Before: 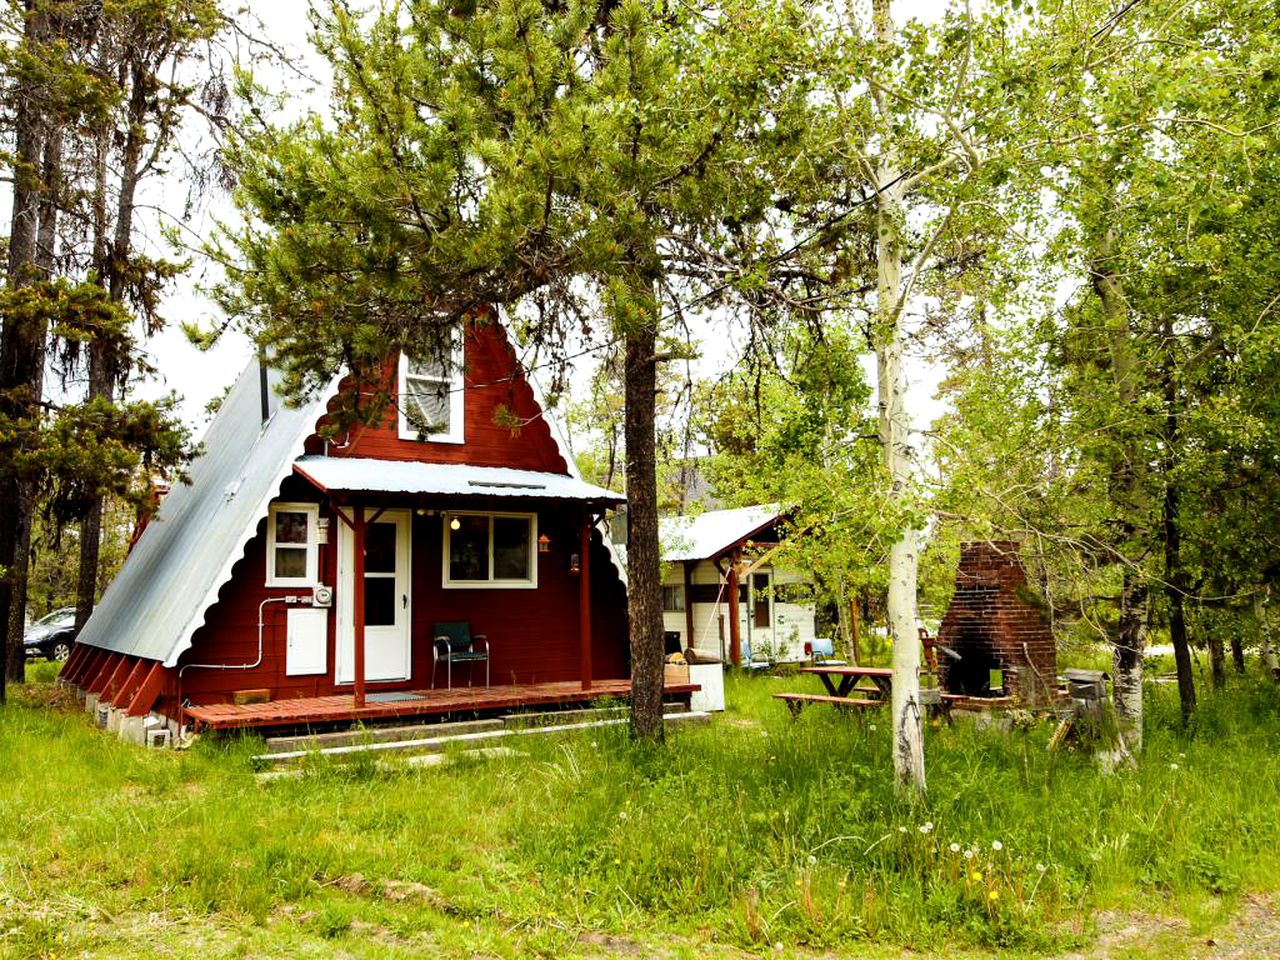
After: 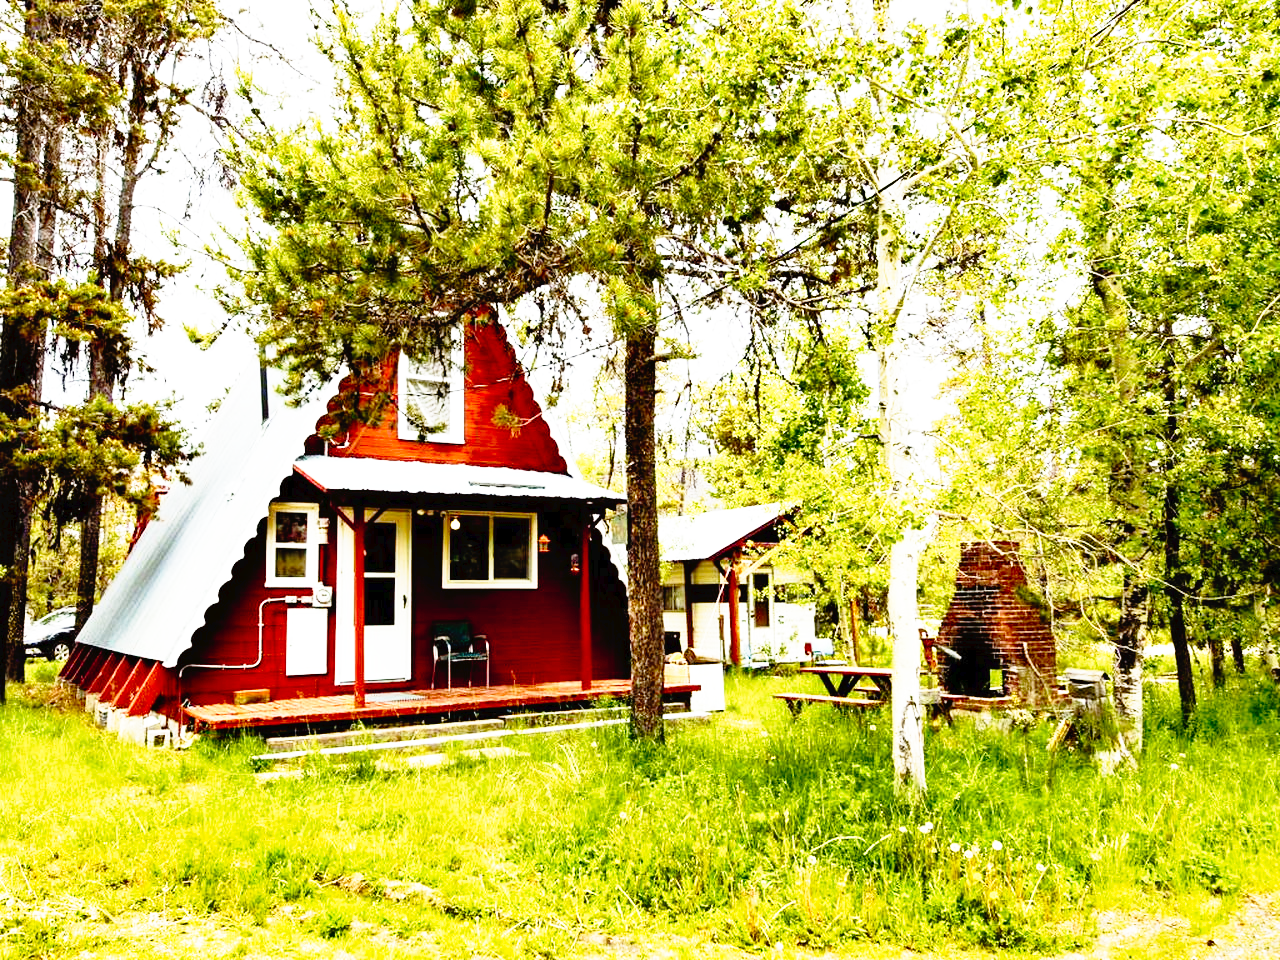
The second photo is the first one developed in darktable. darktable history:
base curve: curves: ch0 [(0, 0) (0.012, 0.01) (0.073, 0.168) (0.31, 0.711) (0.645, 0.957) (1, 1)], preserve colors none
shadows and highlights: low approximation 0.01, soften with gaussian
tone curve: curves: ch0 [(0, 0) (0.003, 0.023) (0.011, 0.025) (0.025, 0.029) (0.044, 0.047) (0.069, 0.079) (0.1, 0.113) (0.136, 0.152) (0.177, 0.199) (0.224, 0.26) (0.277, 0.333) (0.335, 0.404) (0.399, 0.48) (0.468, 0.559) (0.543, 0.635) (0.623, 0.713) (0.709, 0.797) (0.801, 0.879) (0.898, 0.953) (1, 1)], preserve colors none
